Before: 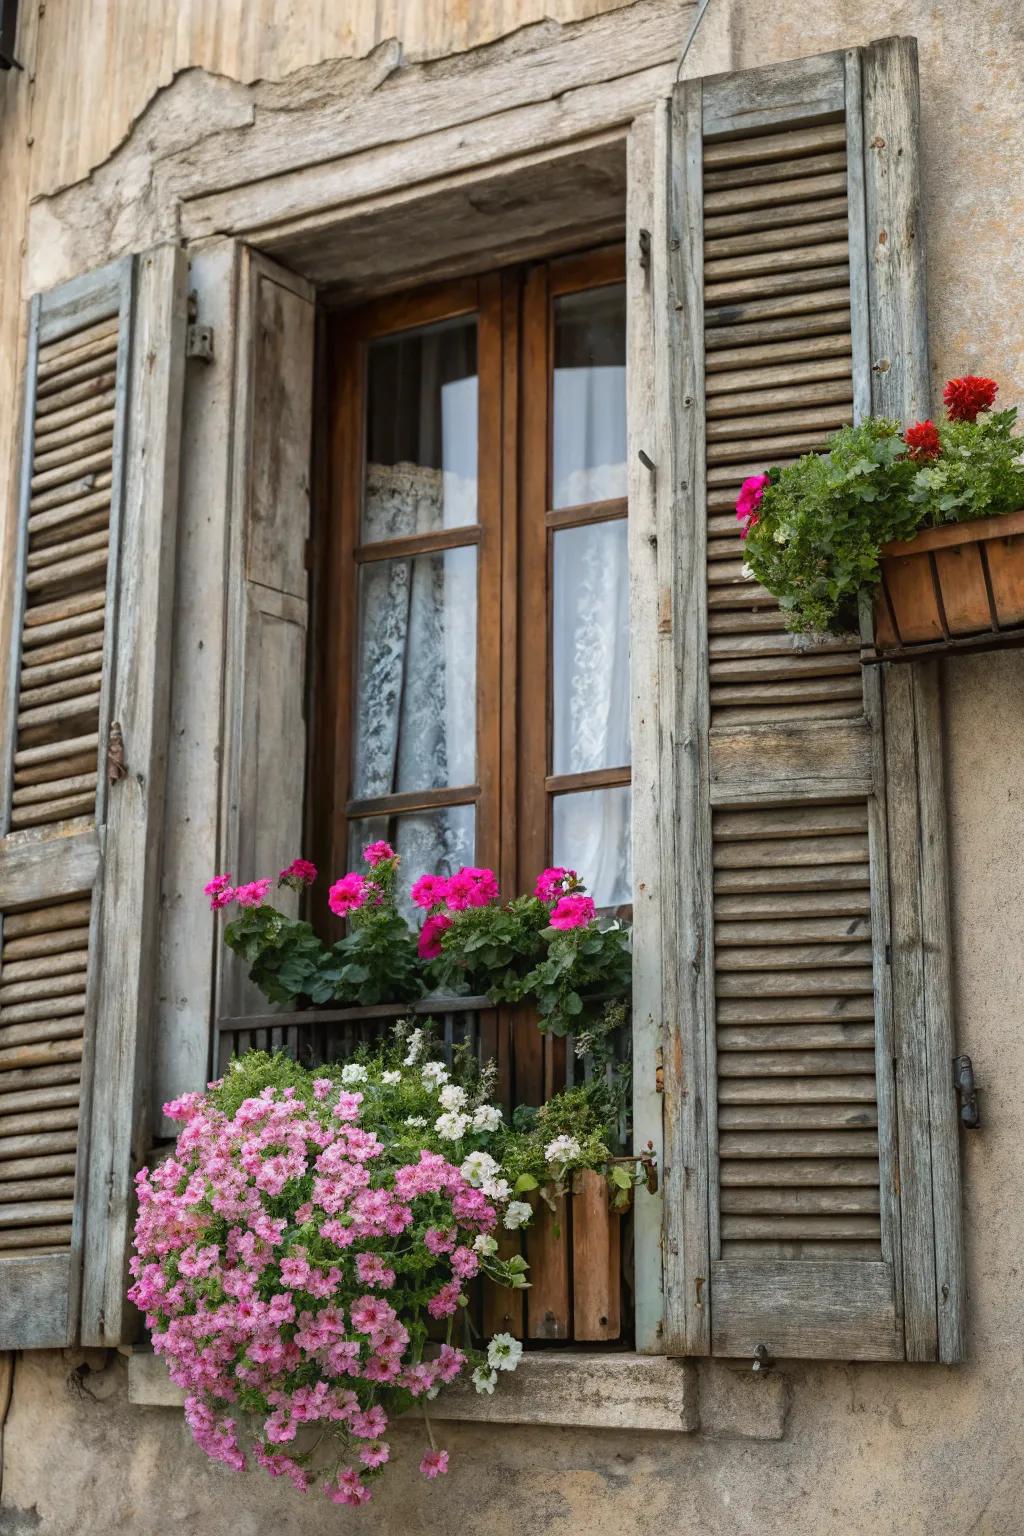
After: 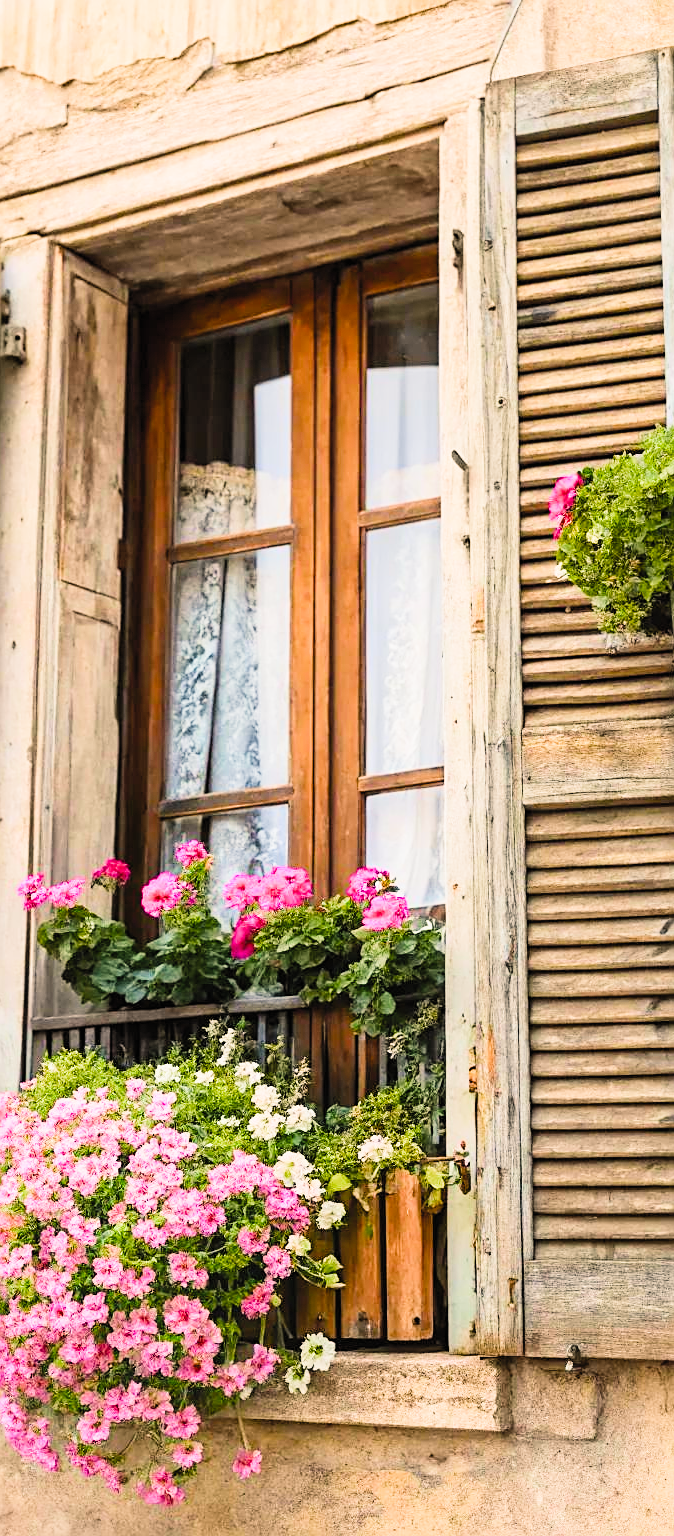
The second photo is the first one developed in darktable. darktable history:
exposure: black level correction 0, exposure 1.2 EV, compensate highlight preservation false
filmic rgb: black relative exposure -7.65 EV, white relative exposure 4.56 EV, hardness 3.61, add noise in highlights 0.101, color science v4 (2020), type of noise poissonian
crop and rotate: left 18.316%, right 15.792%
sharpen: on, module defaults
contrast brightness saturation: contrast 0.203, brightness 0.165, saturation 0.22
color balance rgb: shadows lift › hue 87.71°, power › luminance -3.695%, power › chroma 0.568%, power › hue 37.53°, highlights gain › chroma 3.274%, highlights gain › hue 57.38°, perceptual saturation grading › global saturation 29.897%, global vibrance 11.003%
